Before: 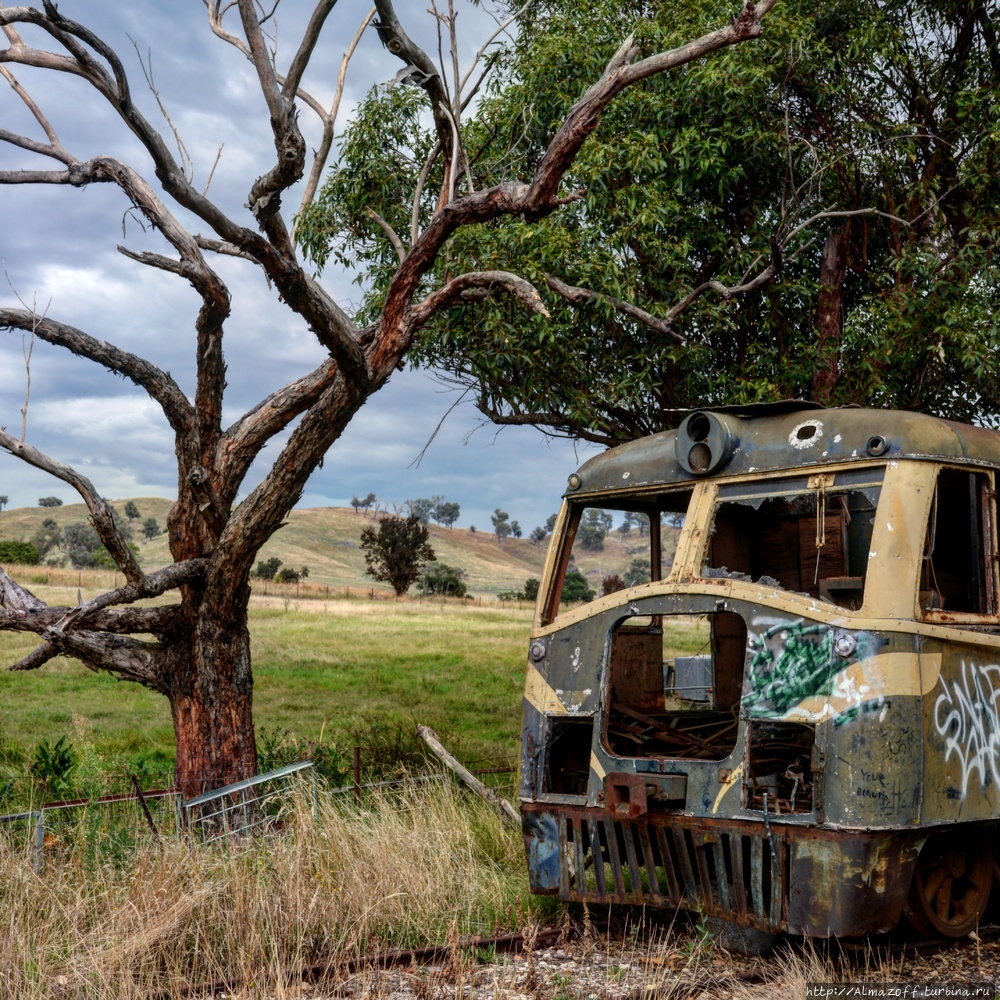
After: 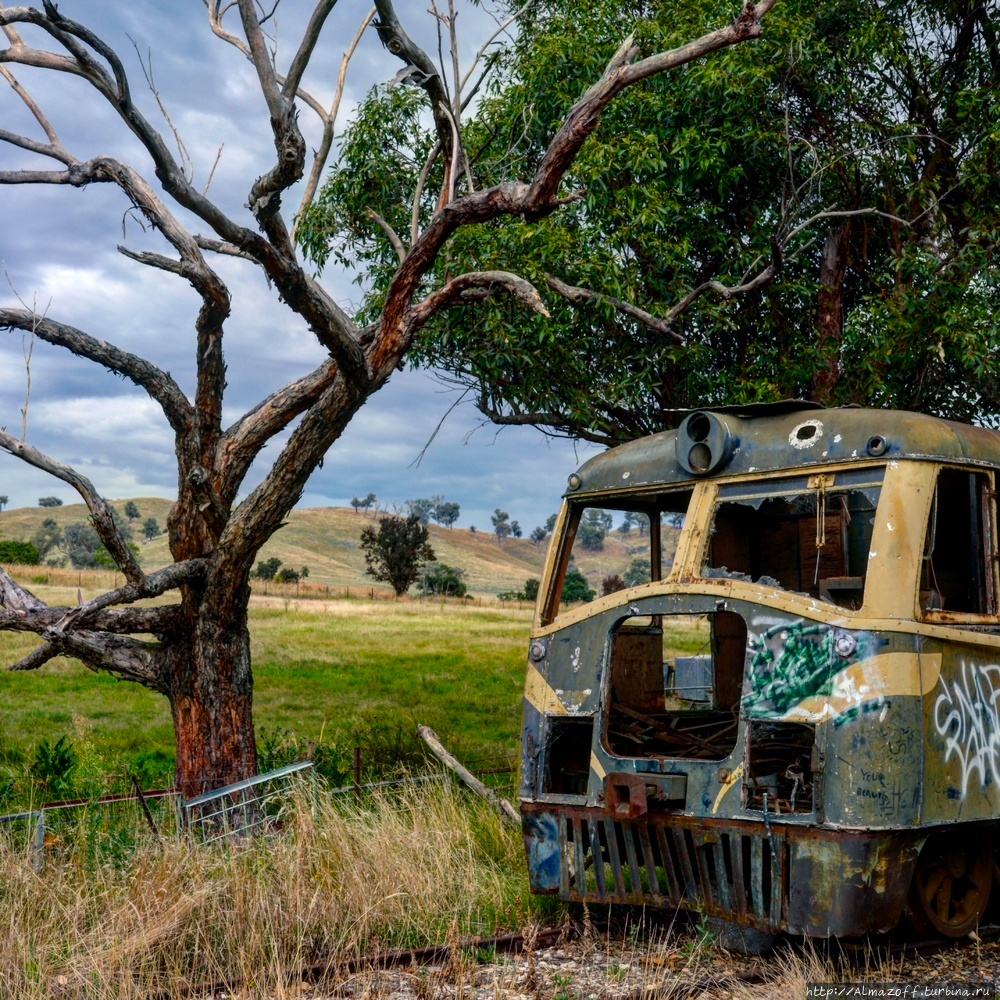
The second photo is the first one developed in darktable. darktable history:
color balance rgb: shadows lift › chroma 5.678%, shadows lift › hue 237.72°, perceptual saturation grading › global saturation 19.817%, global vibrance -0.538%, saturation formula JzAzBz (2021)
